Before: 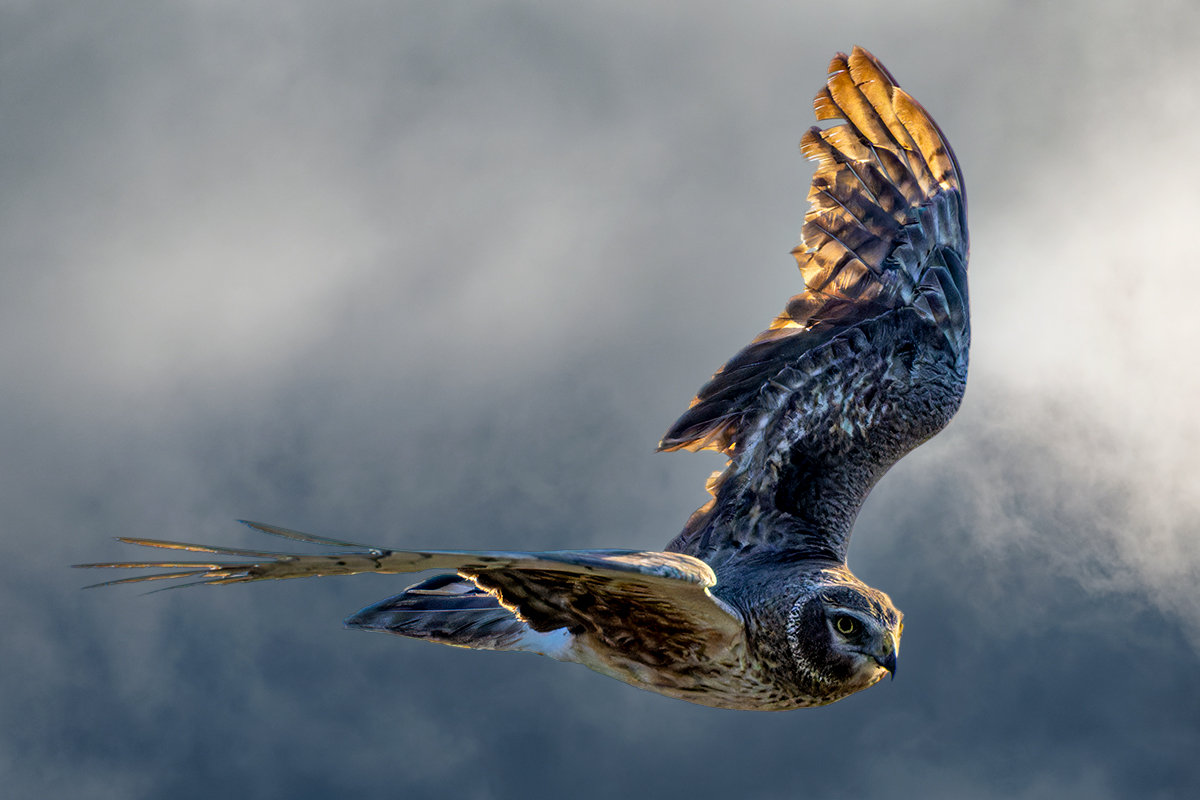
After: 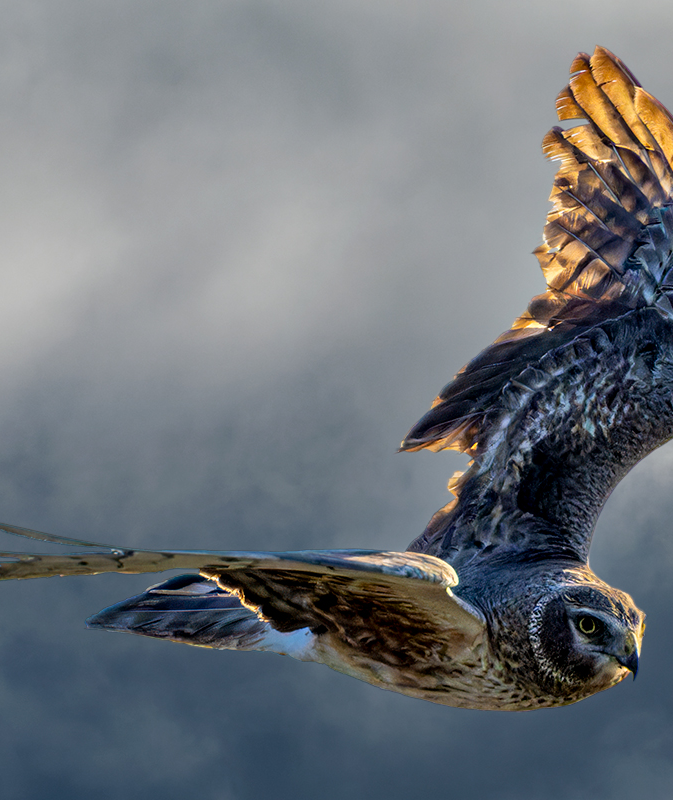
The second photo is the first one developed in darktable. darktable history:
crop: left 21.561%, right 22.351%
